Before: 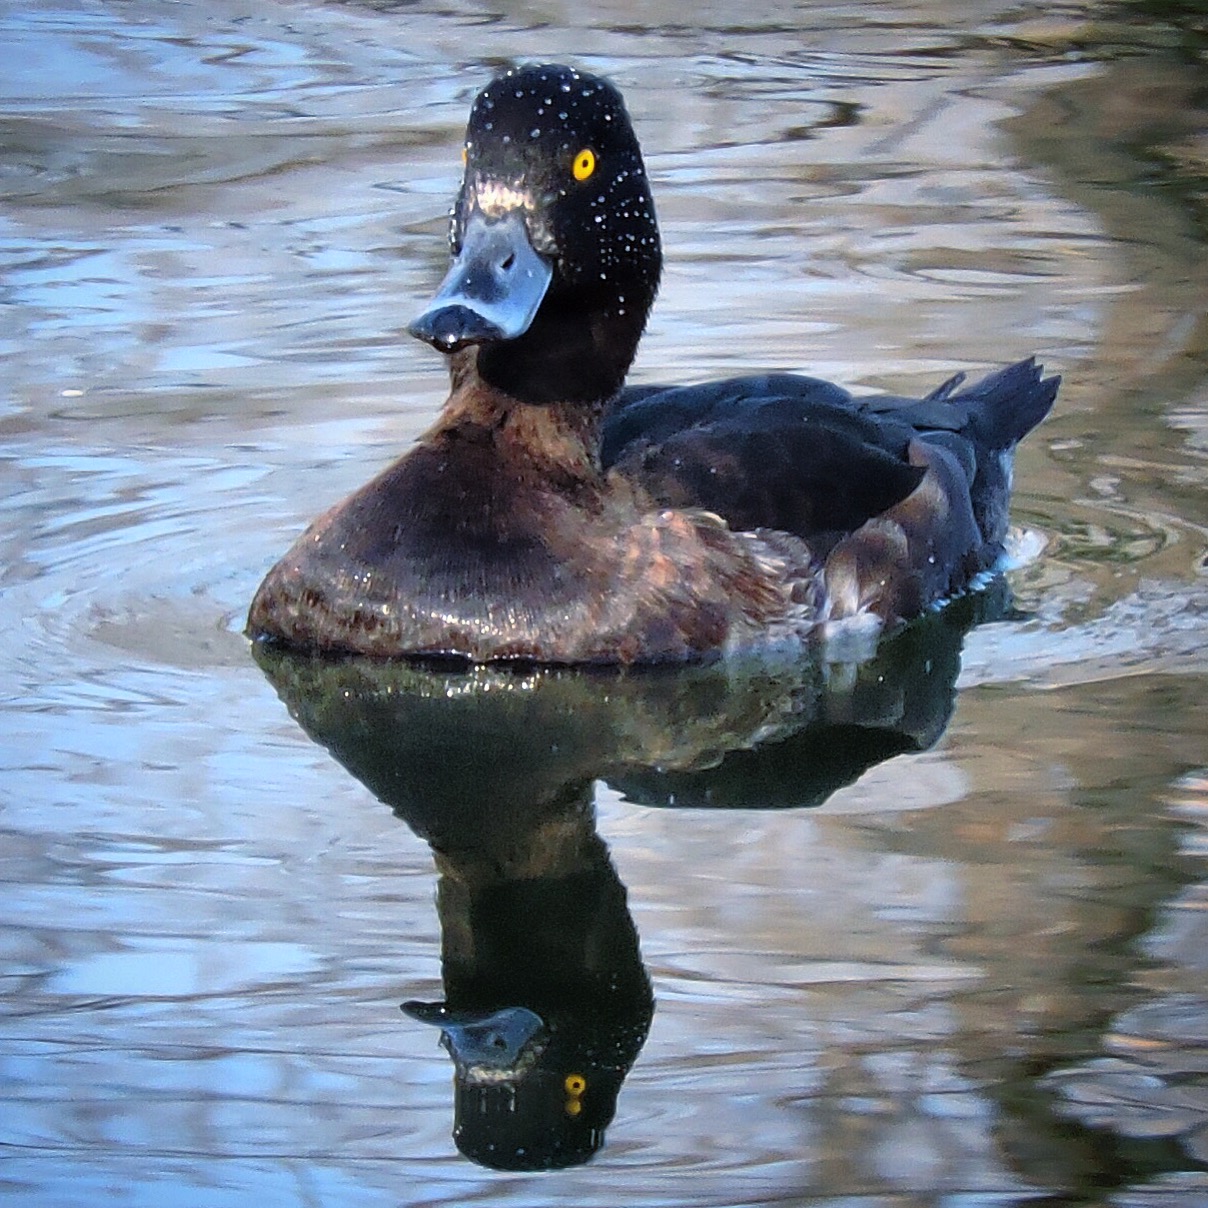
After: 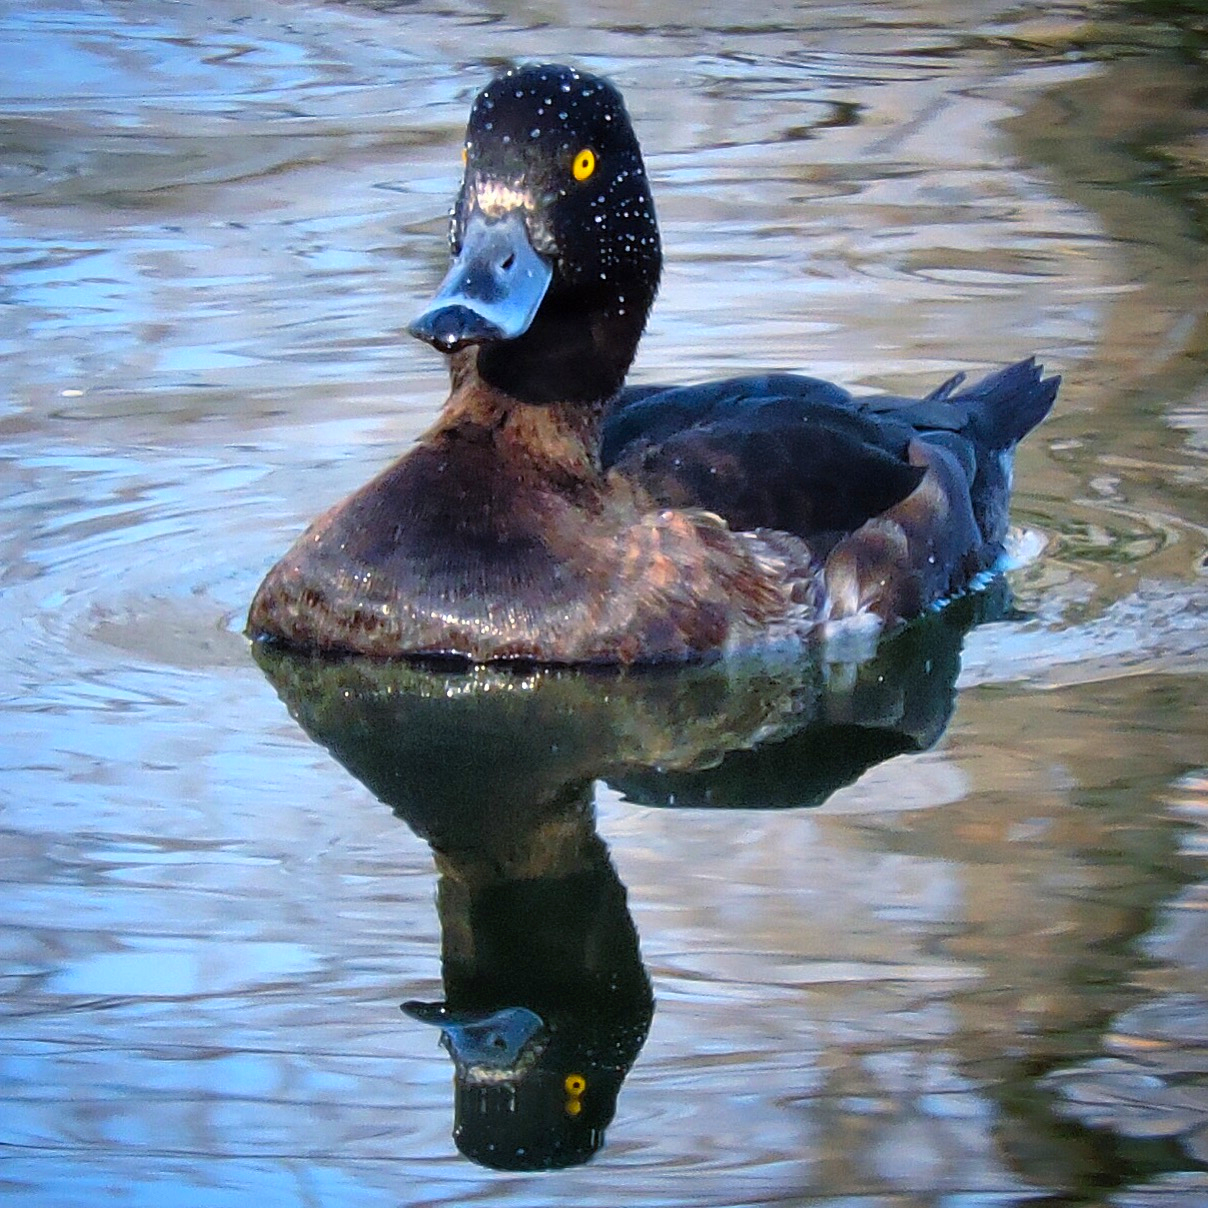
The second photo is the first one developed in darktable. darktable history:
color balance rgb: linear chroma grading › global chroma 14.508%, perceptual saturation grading › global saturation -0.101%, perceptual brilliance grading › global brilliance 2.805%, perceptual brilliance grading › highlights -2.247%, perceptual brilliance grading › shadows 2.674%, global vibrance 20%
